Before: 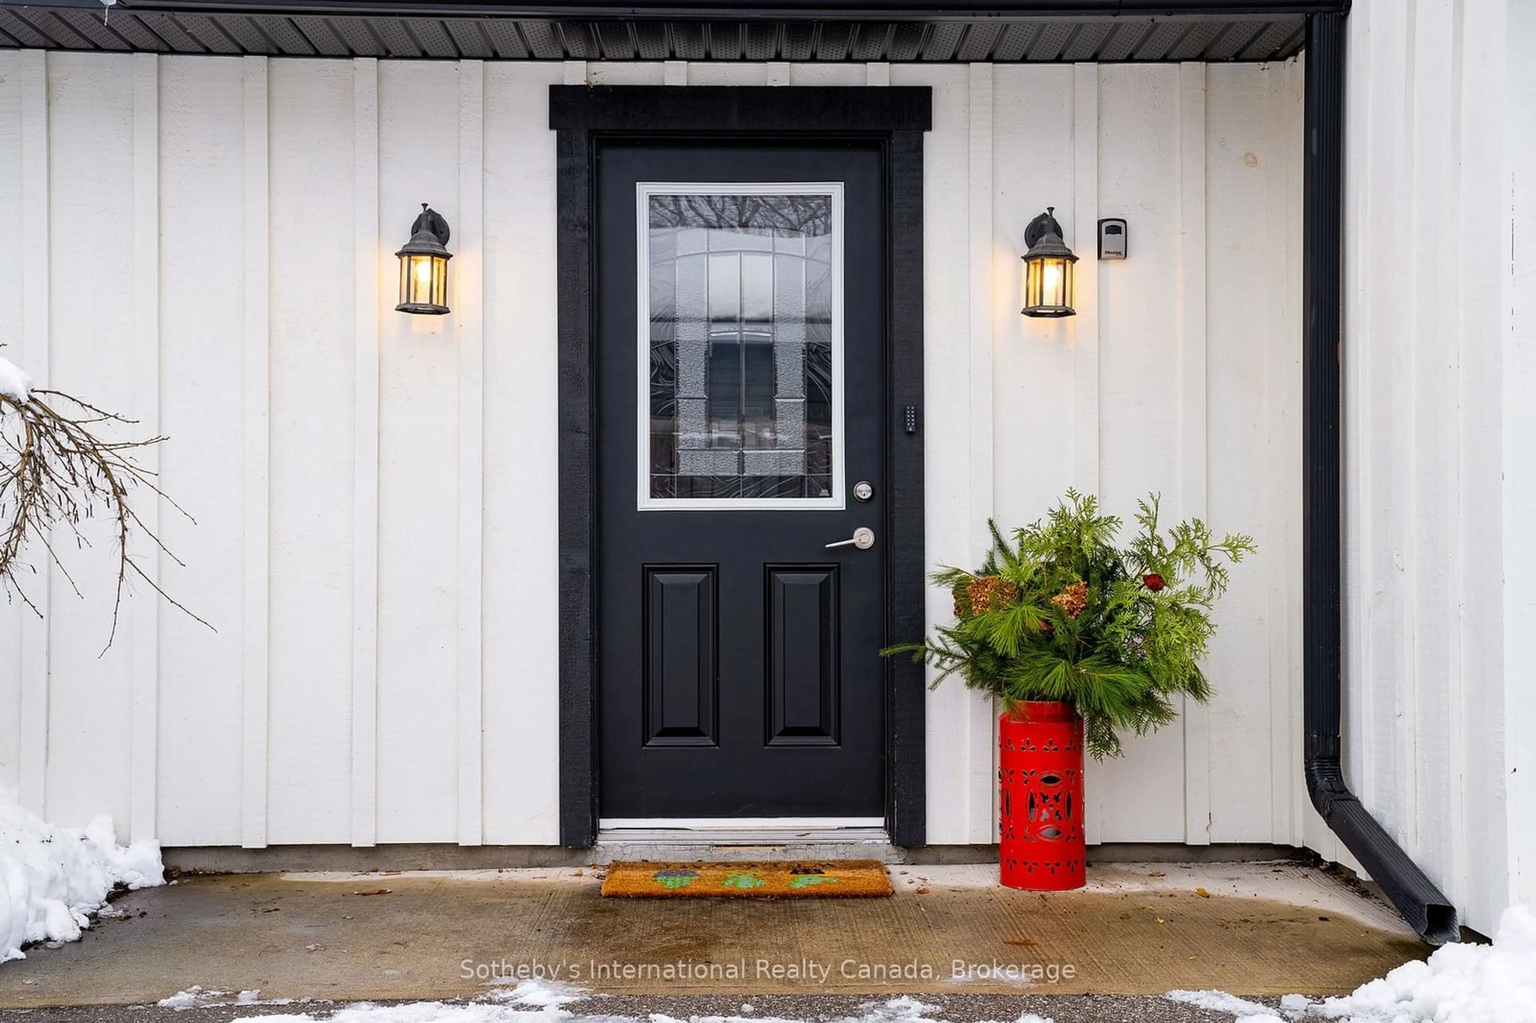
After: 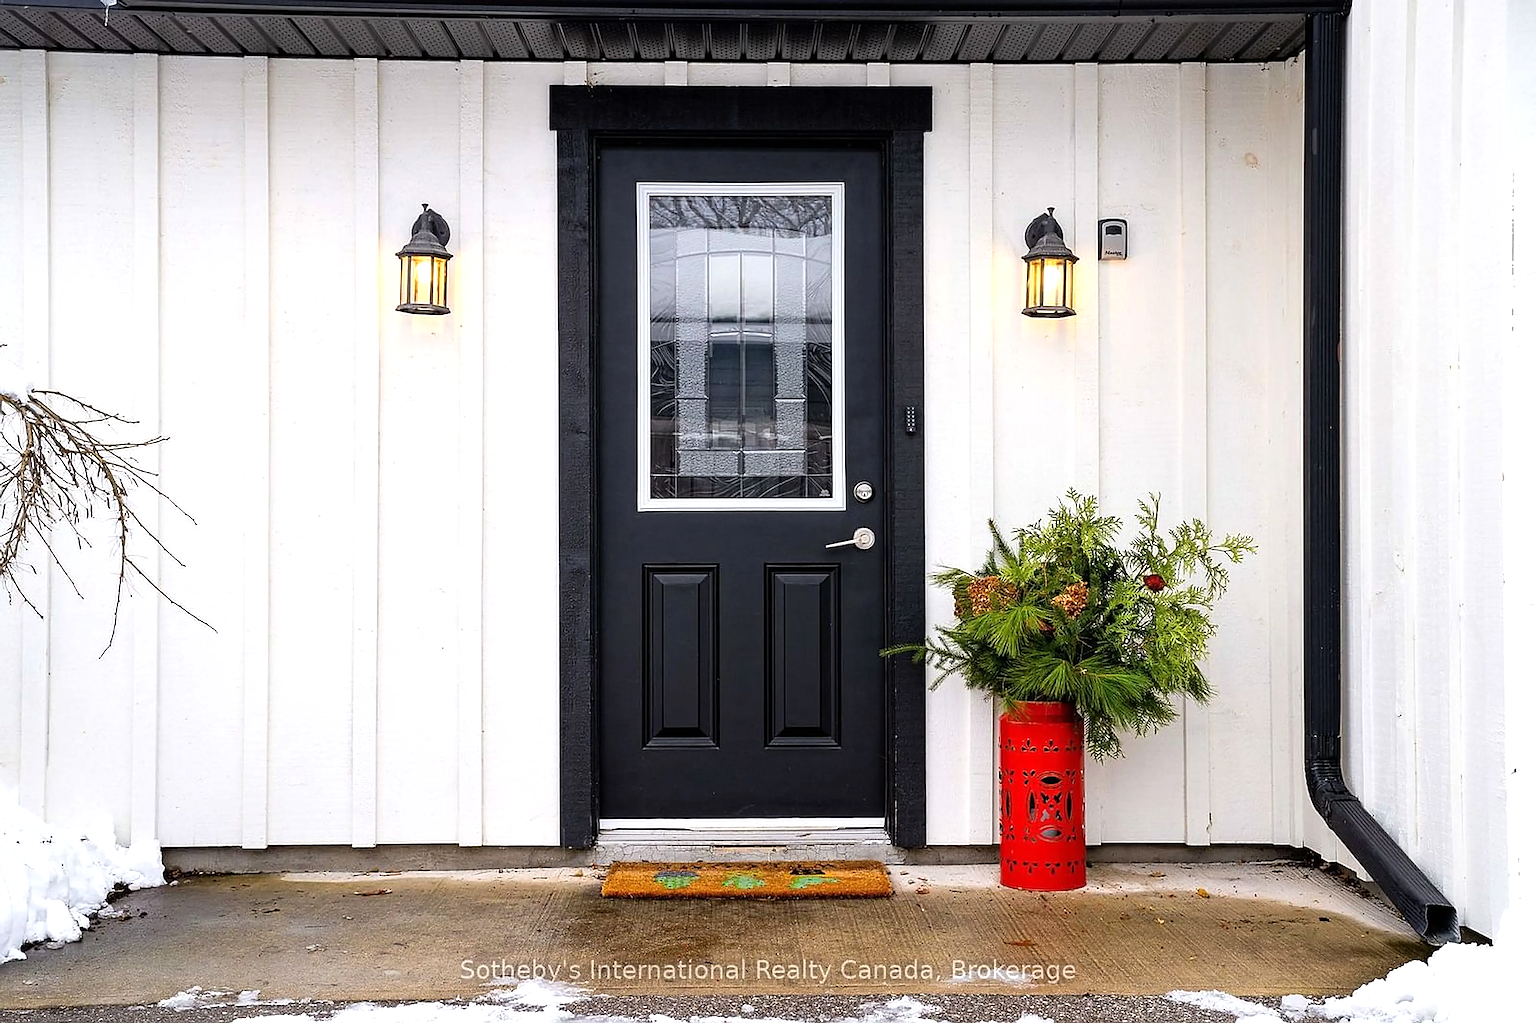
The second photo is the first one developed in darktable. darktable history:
tone equalizer: -8 EV -0.426 EV, -7 EV -0.41 EV, -6 EV -0.365 EV, -5 EV -0.186 EV, -3 EV 0.193 EV, -2 EV 0.332 EV, -1 EV 0.406 EV, +0 EV 0.416 EV
sharpen: radius 1.644, amount 1.305
color calibration: gray › normalize channels true, illuminant same as pipeline (D50), adaptation none (bypass), x 0.331, y 0.334, temperature 5018.63 K, gamut compression 0.005
